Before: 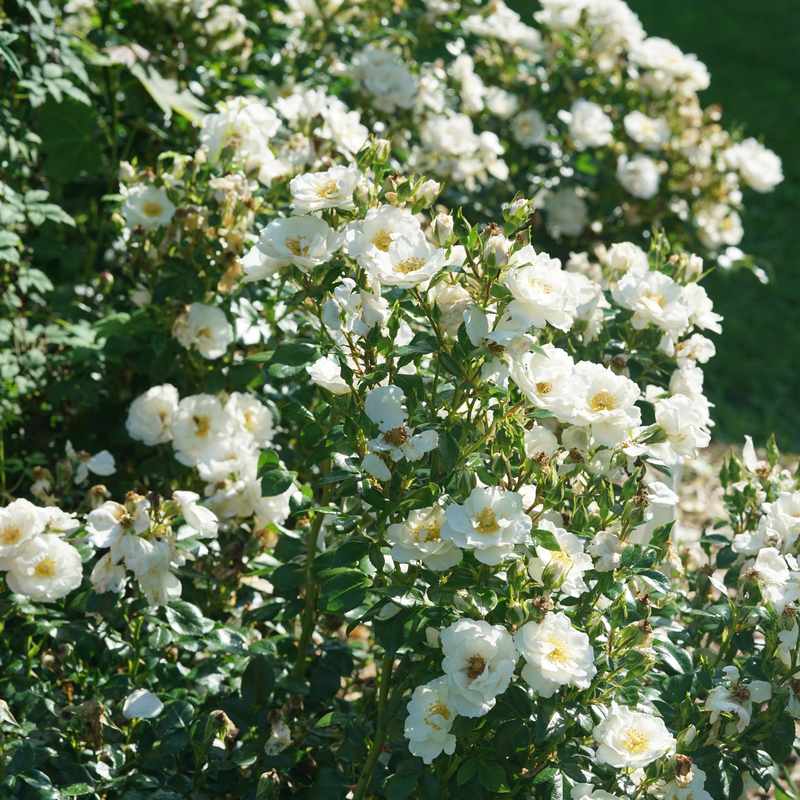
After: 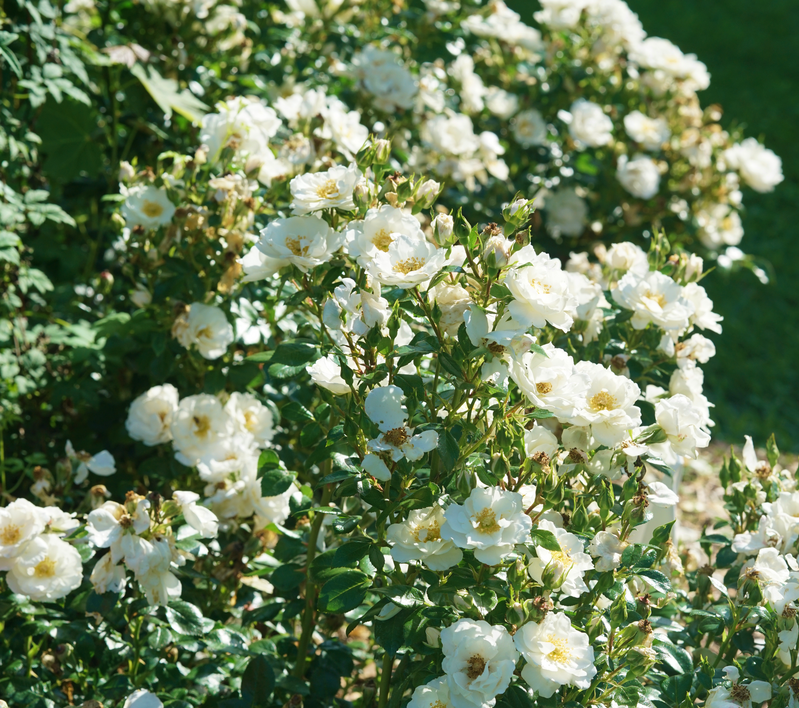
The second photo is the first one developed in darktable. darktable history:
crop and rotate: top 0%, bottom 11.463%
velvia: on, module defaults
